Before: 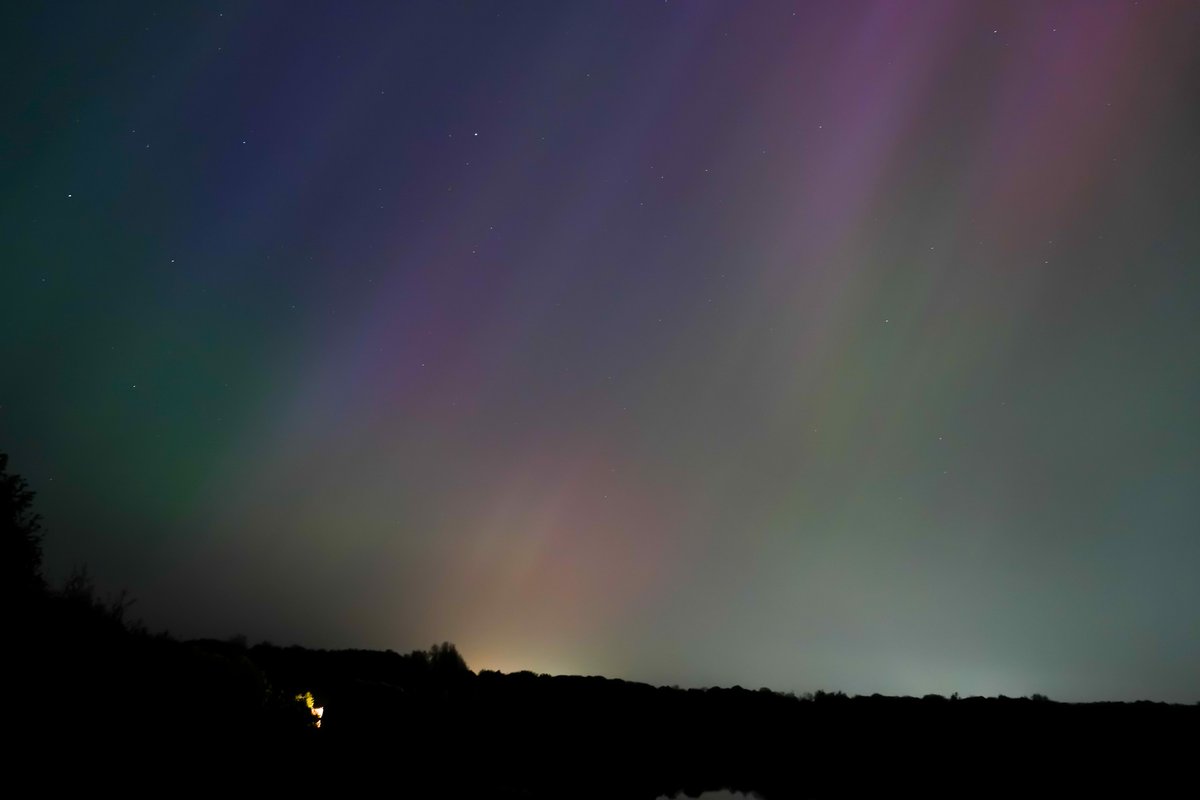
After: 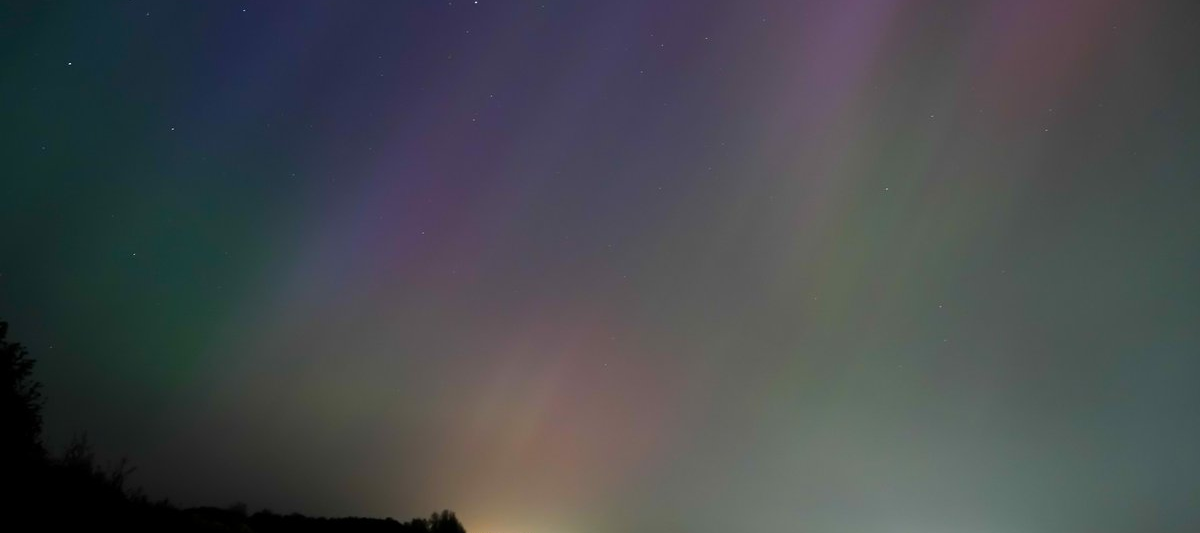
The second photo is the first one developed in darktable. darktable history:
crop: top 16.576%, bottom 16.763%
